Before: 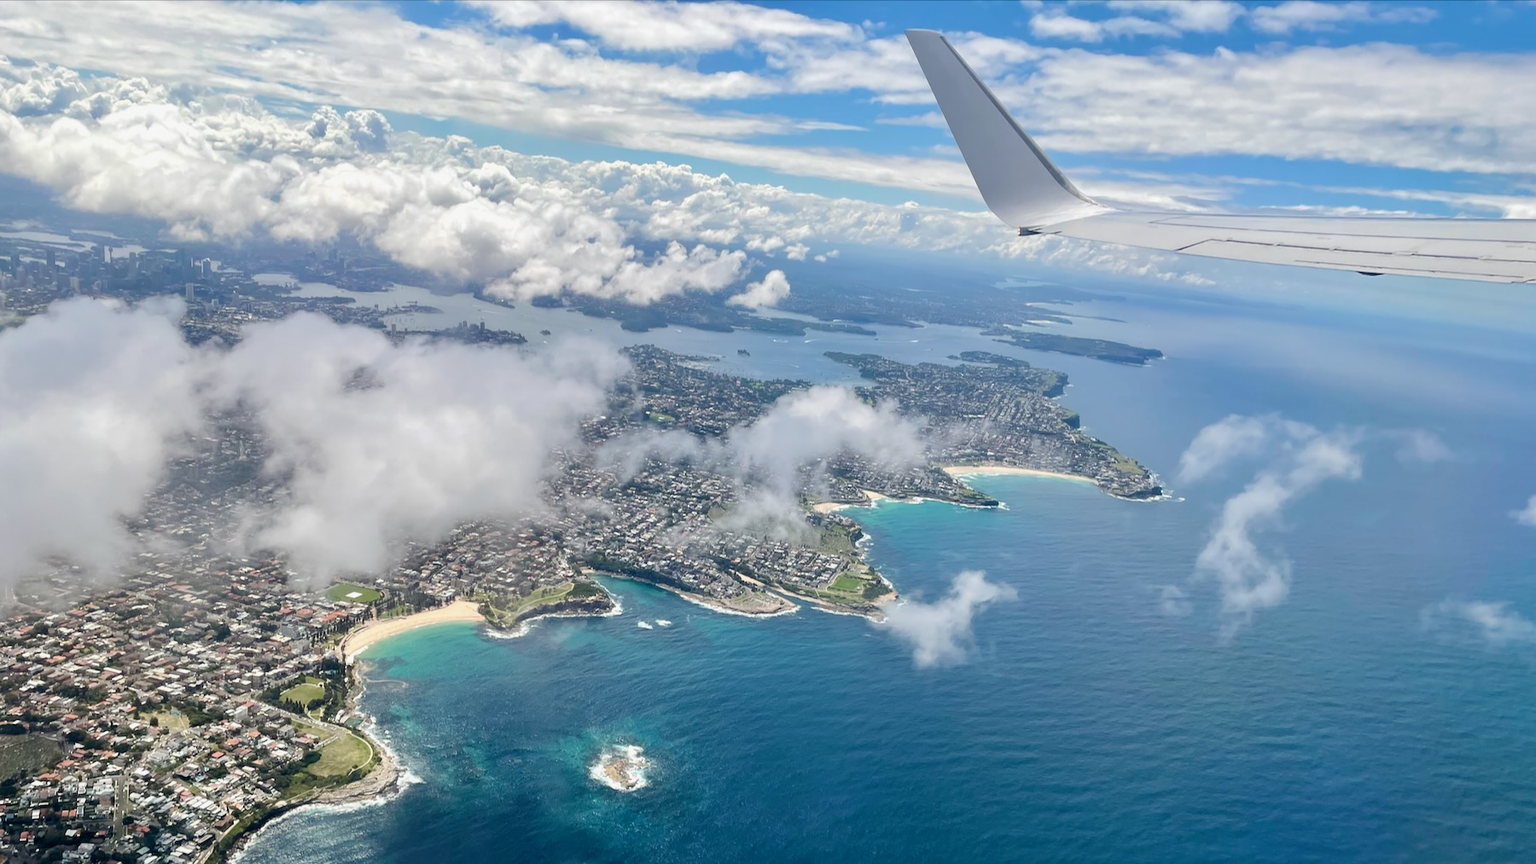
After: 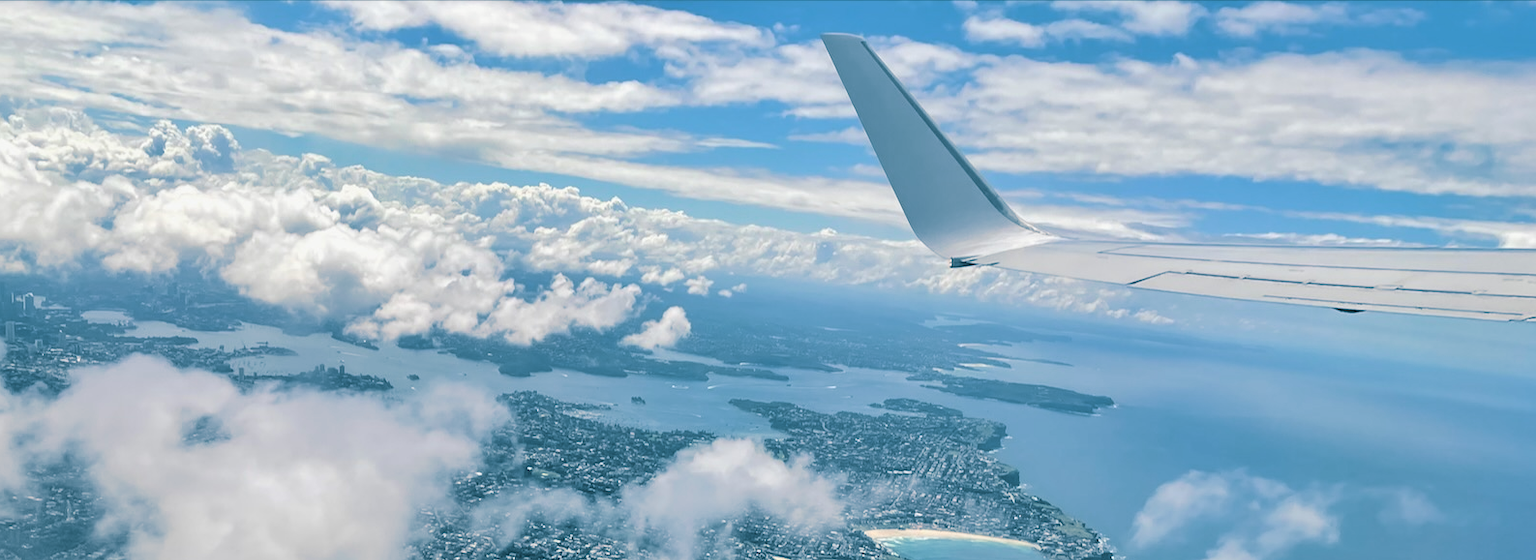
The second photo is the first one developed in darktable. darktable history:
split-toning: shadows › hue 212.4°, balance -70
crop and rotate: left 11.812%, bottom 42.776%
